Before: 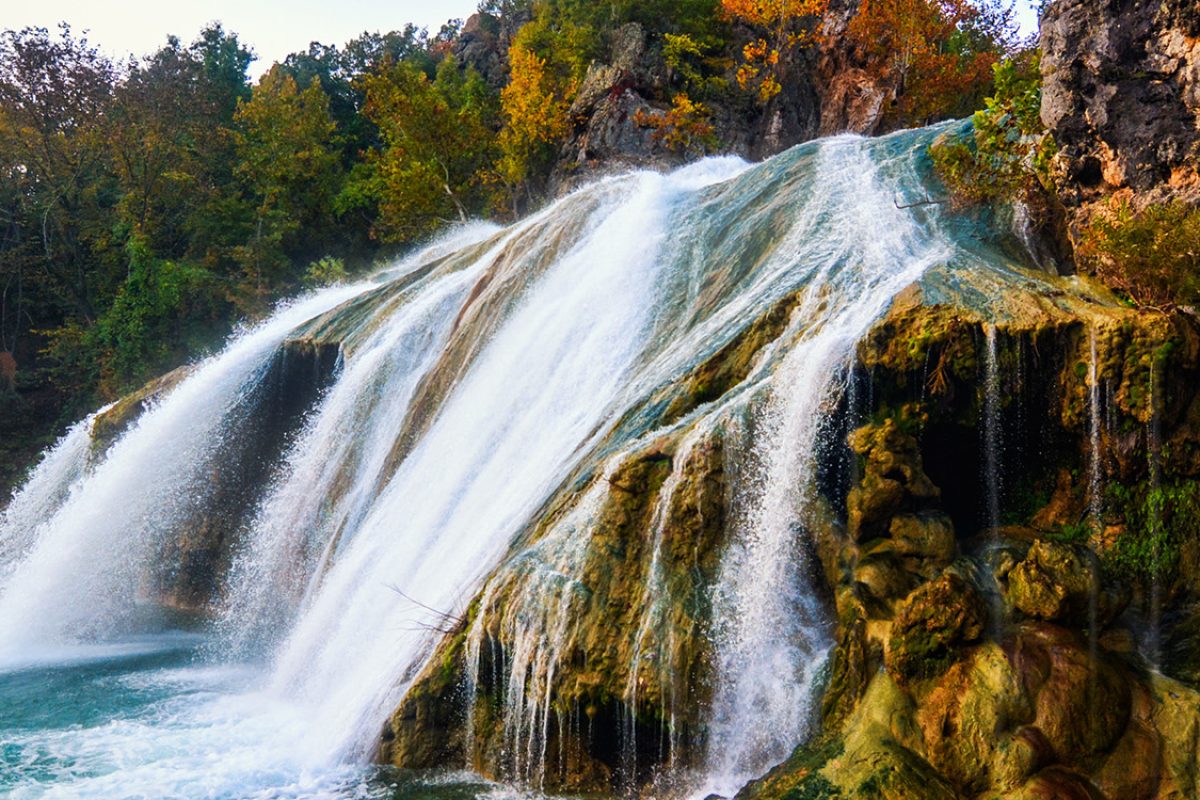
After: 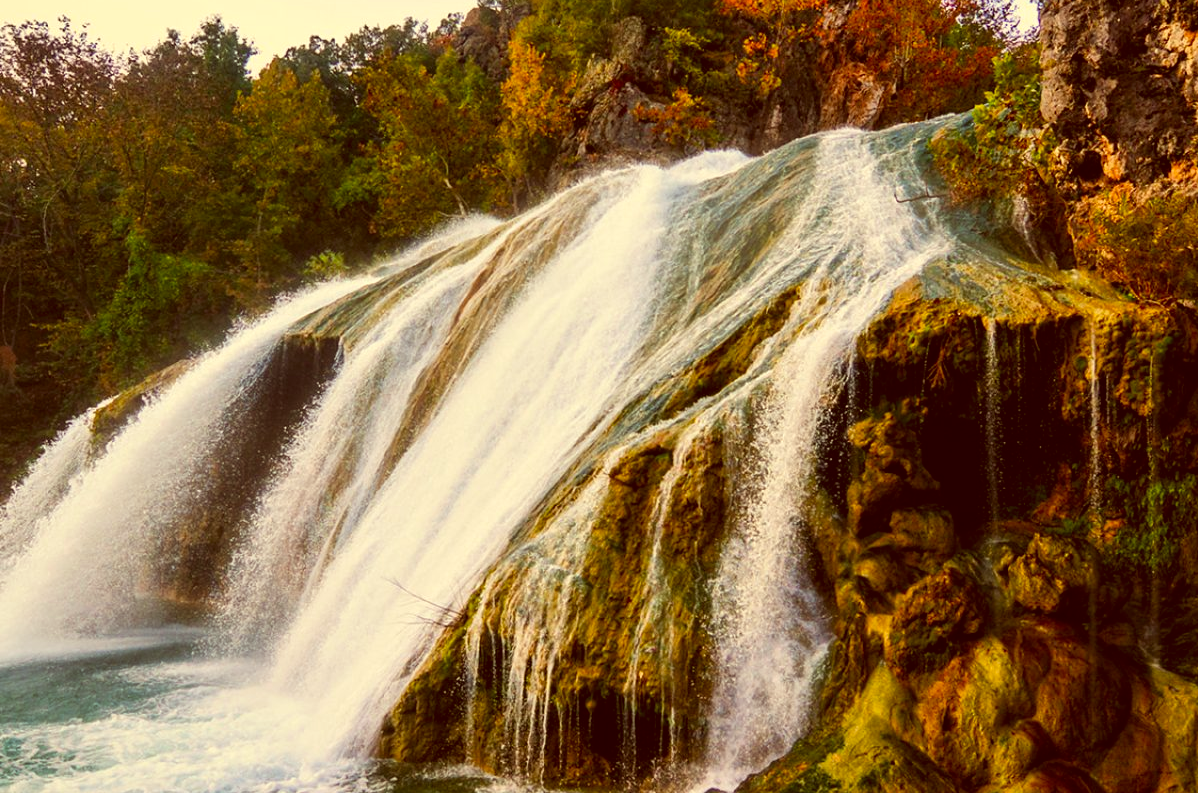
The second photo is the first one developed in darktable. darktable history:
color correction: highlights a* 1.06, highlights b* 23.84, shadows a* 16.05, shadows b* 24.39
crop: top 0.77%, right 0.094%
